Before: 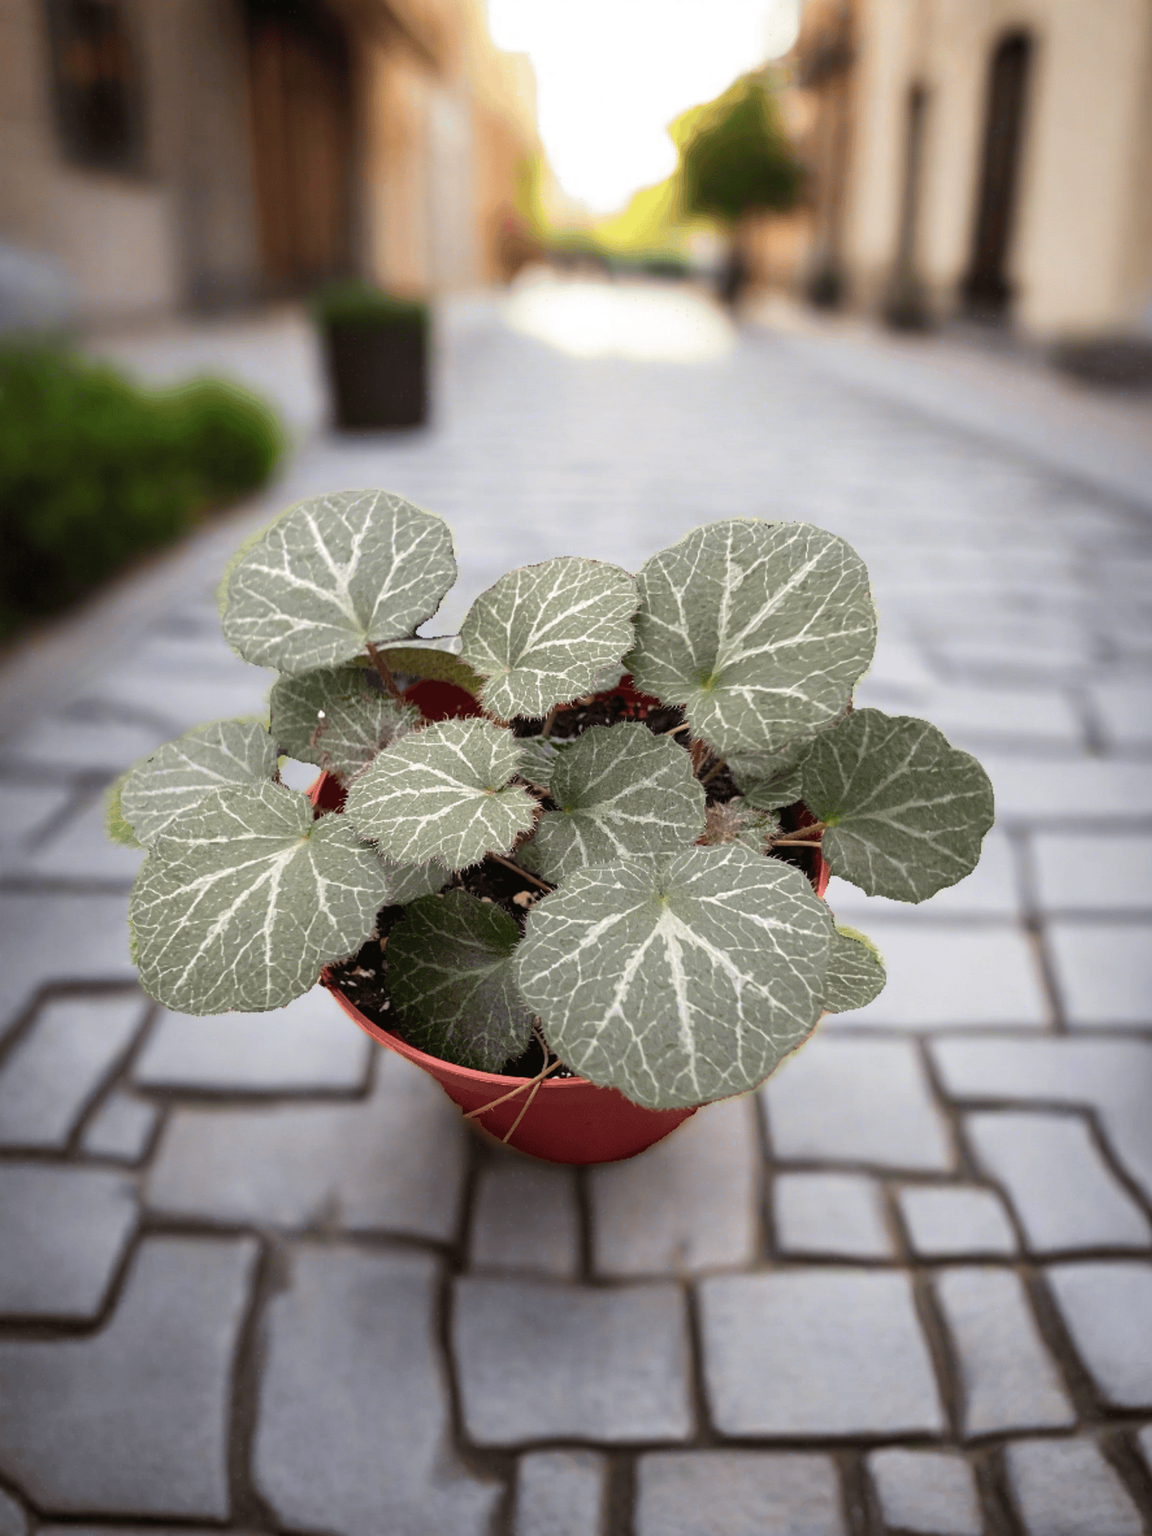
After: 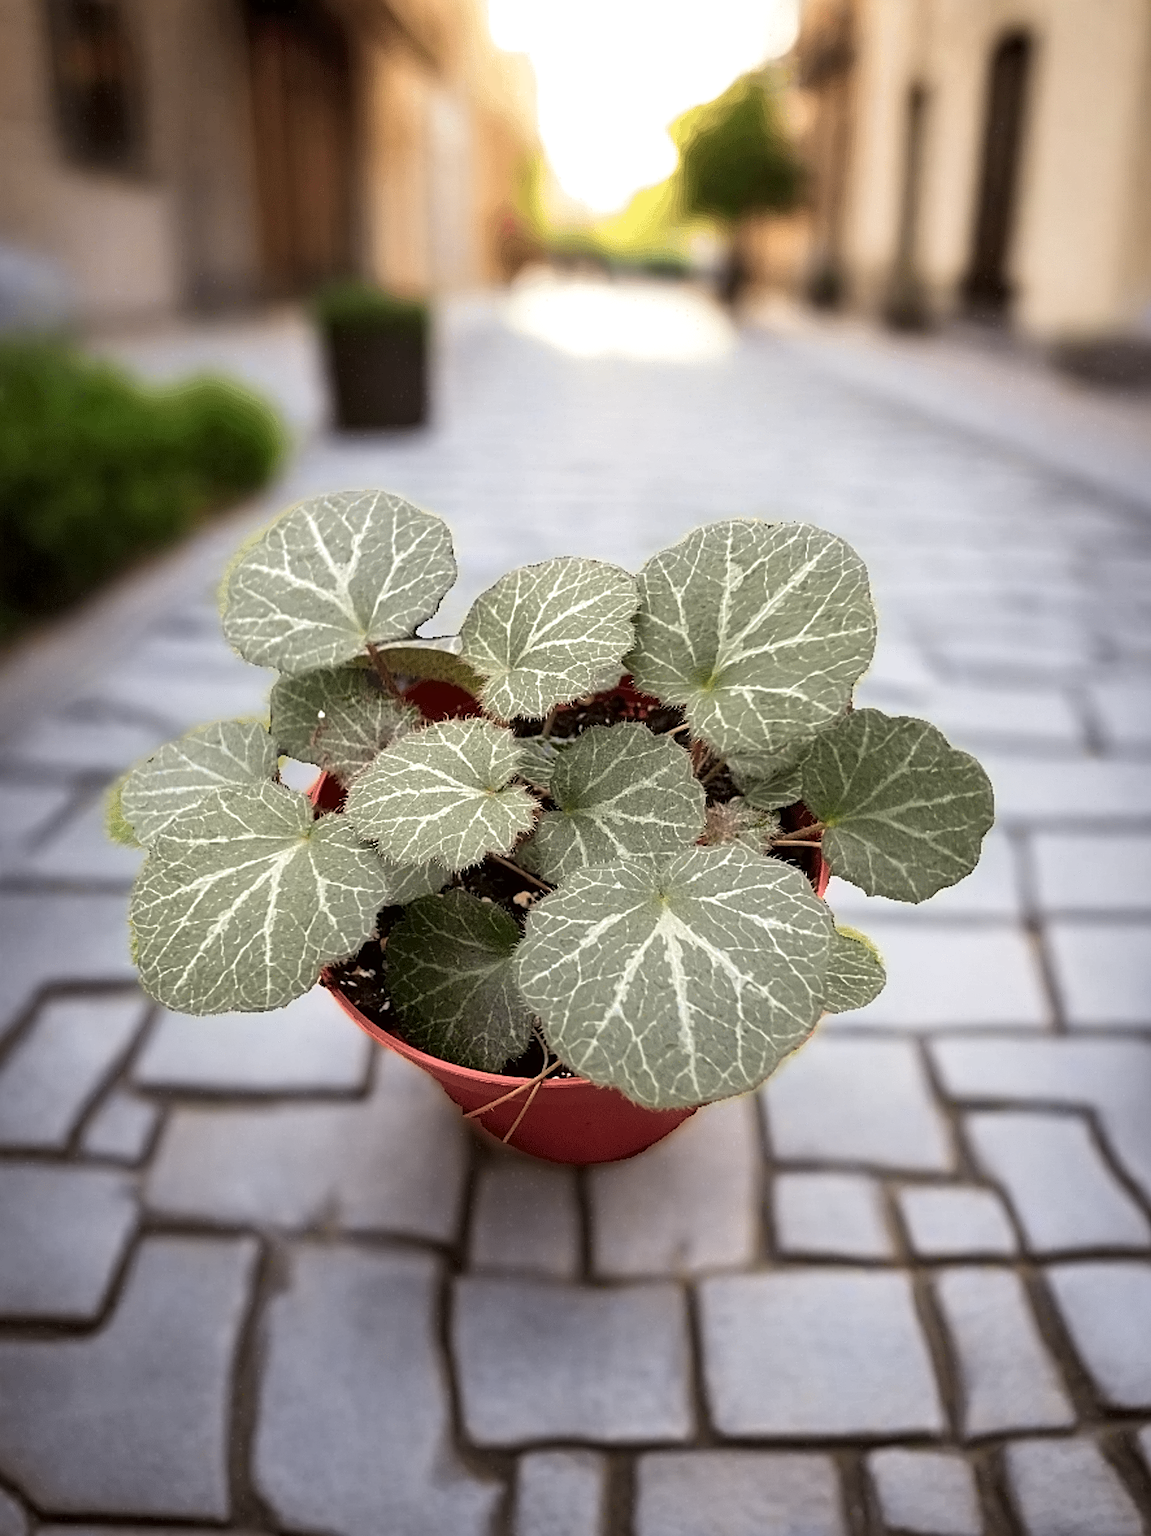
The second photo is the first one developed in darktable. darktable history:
contrast equalizer: y [[0.5 ×6], [0.5 ×6], [0.5 ×6], [0 ×6], [0, 0.039, 0.251, 0.29, 0.293, 0.292]]
velvia: on, module defaults
exposure: black level correction 0.002, exposure 0.15 EV, compensate highlight preservation false
sharpen: amount 0.478
